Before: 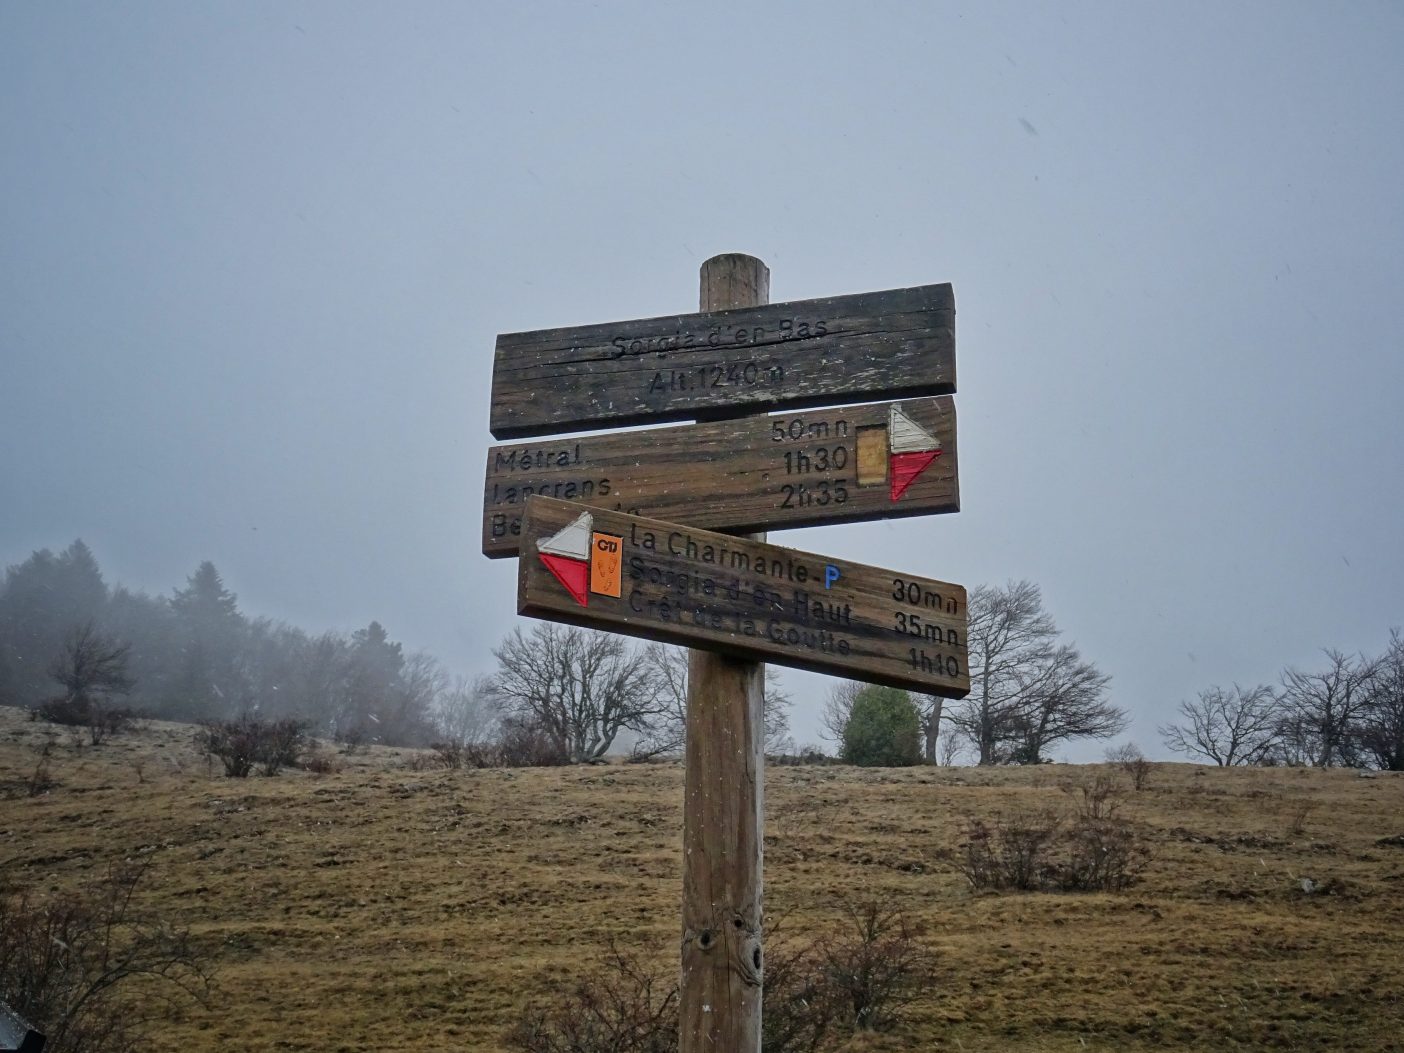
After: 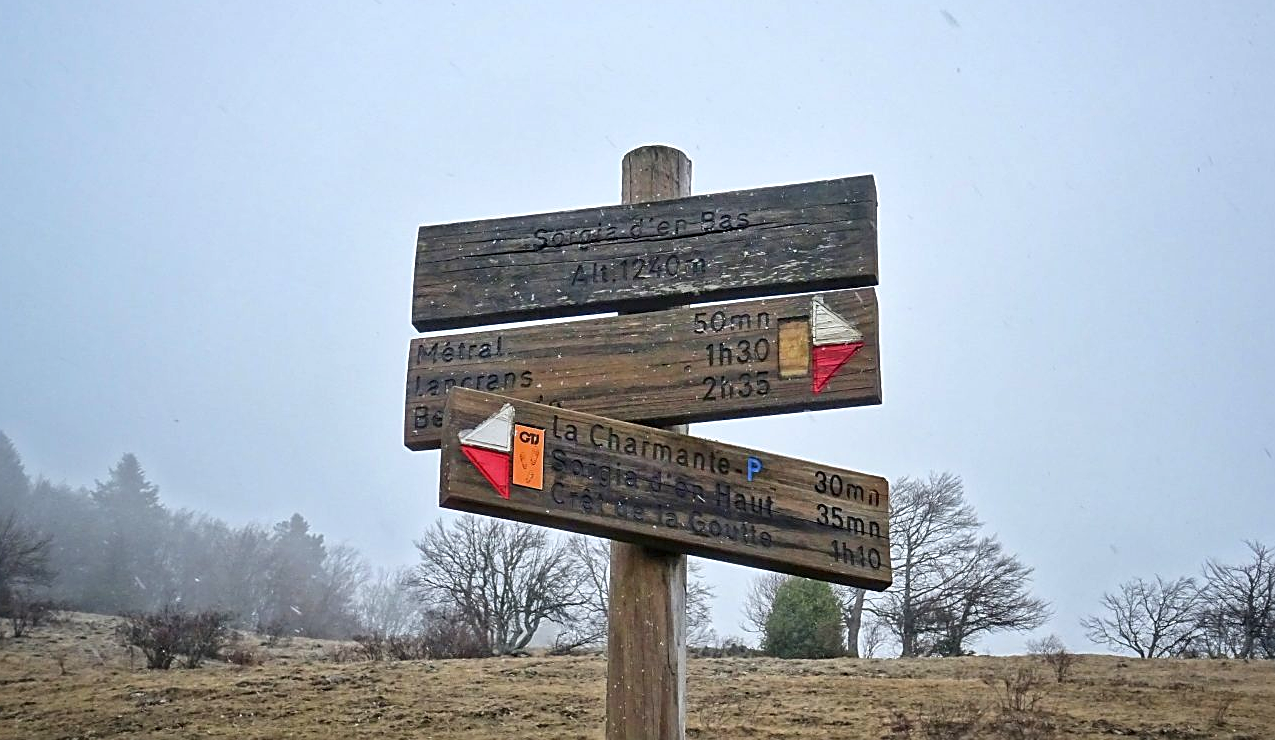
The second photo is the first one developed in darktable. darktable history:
exposure: exposure 0.766 EV, compensate highlight preservation false
crop: left 5.596%, top 10.314%, right 3.534%, bottom 19.395%
sharpen: on, module defaults
